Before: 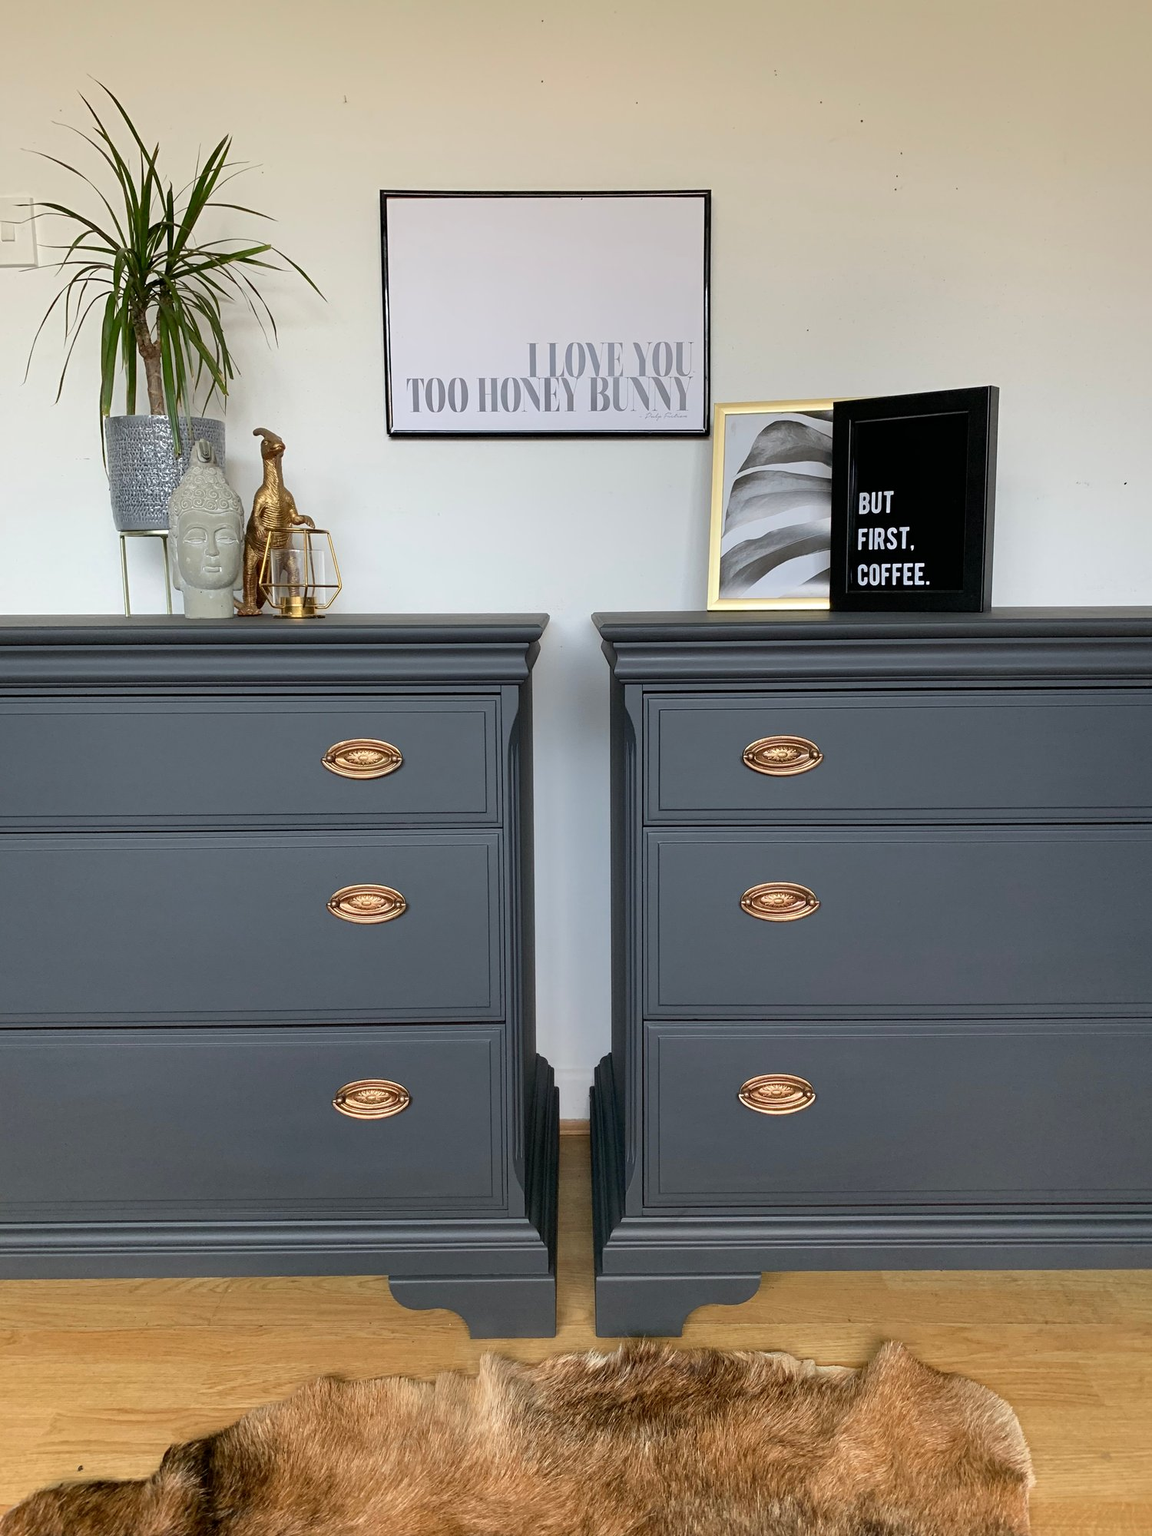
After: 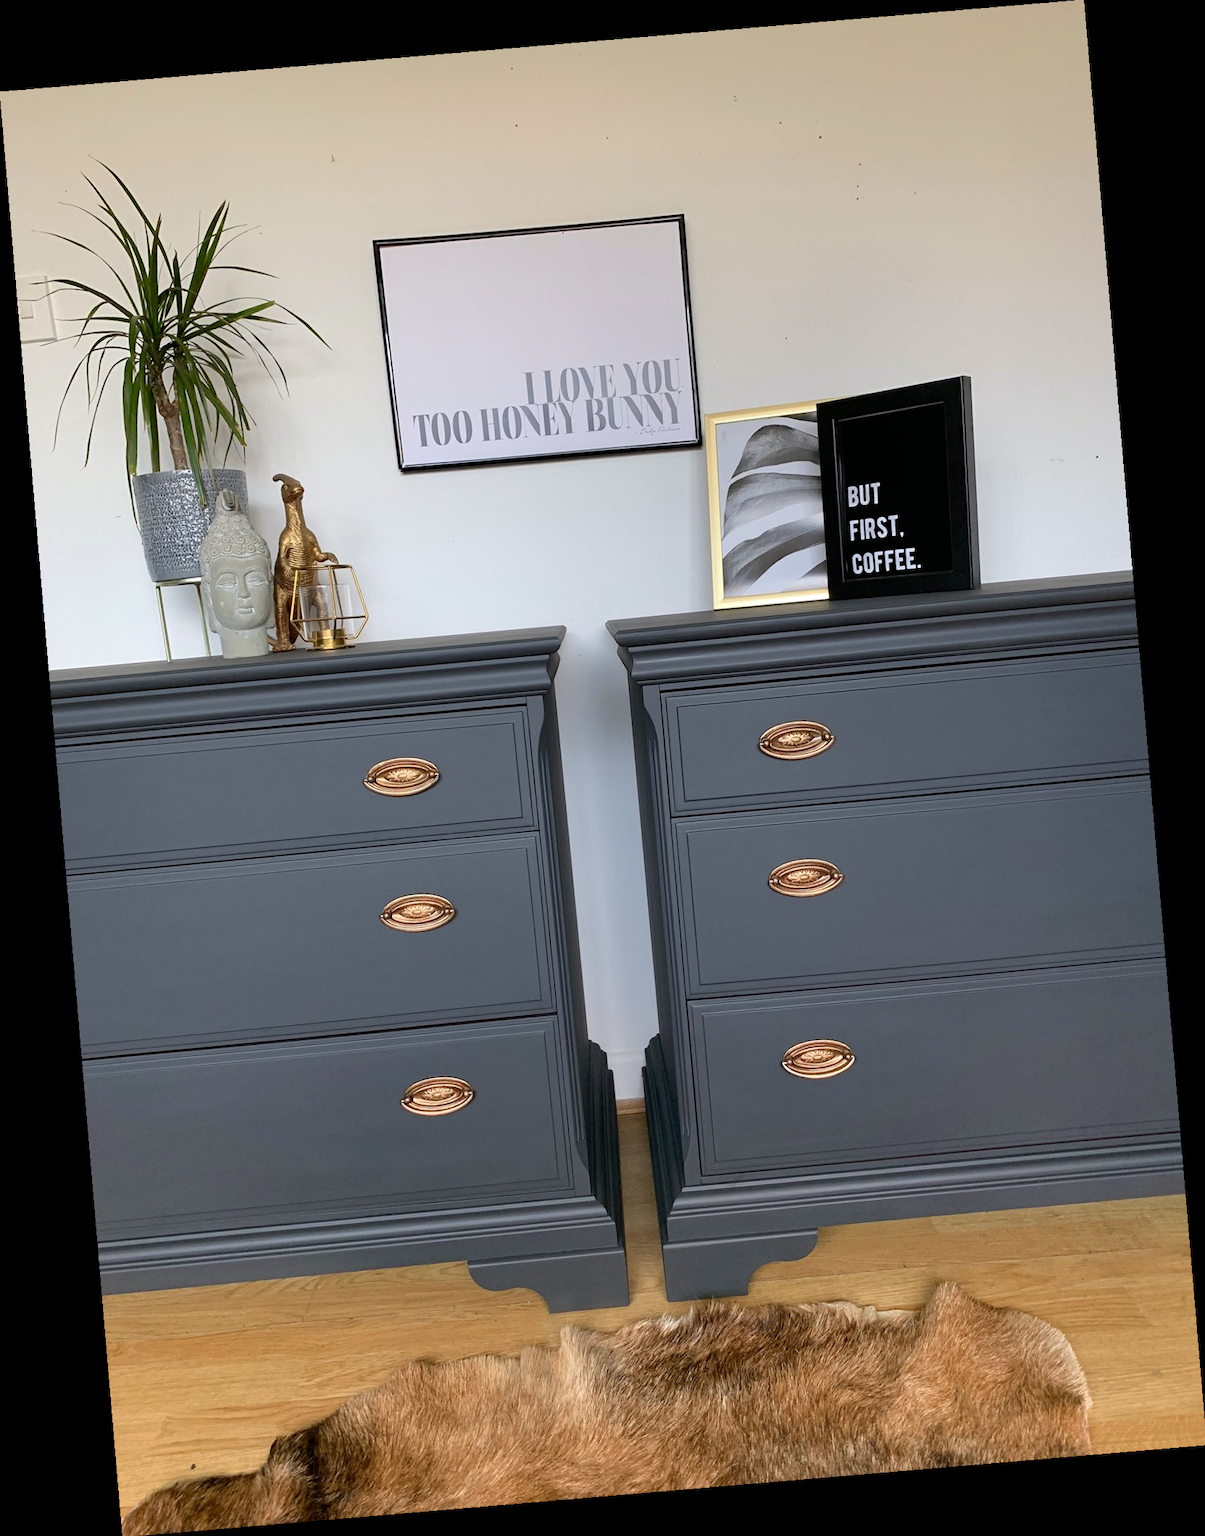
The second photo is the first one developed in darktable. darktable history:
white balance: red 1.004, blue 1.024
rotate and perspective: rotation -4.86°, automatic cropping off
